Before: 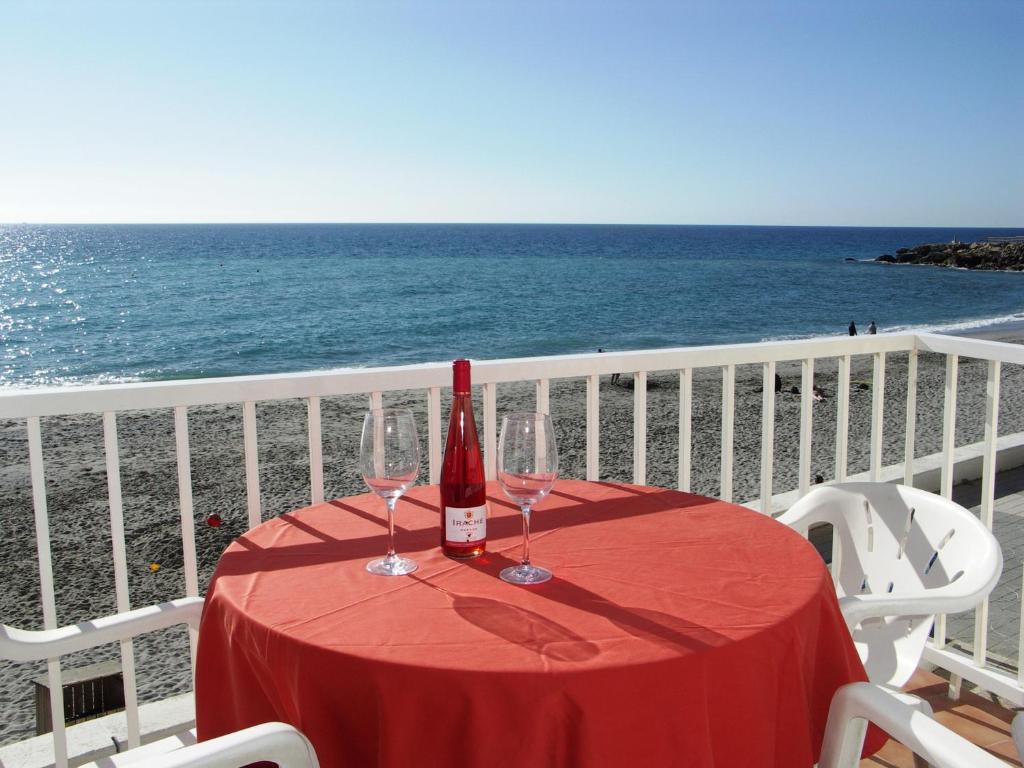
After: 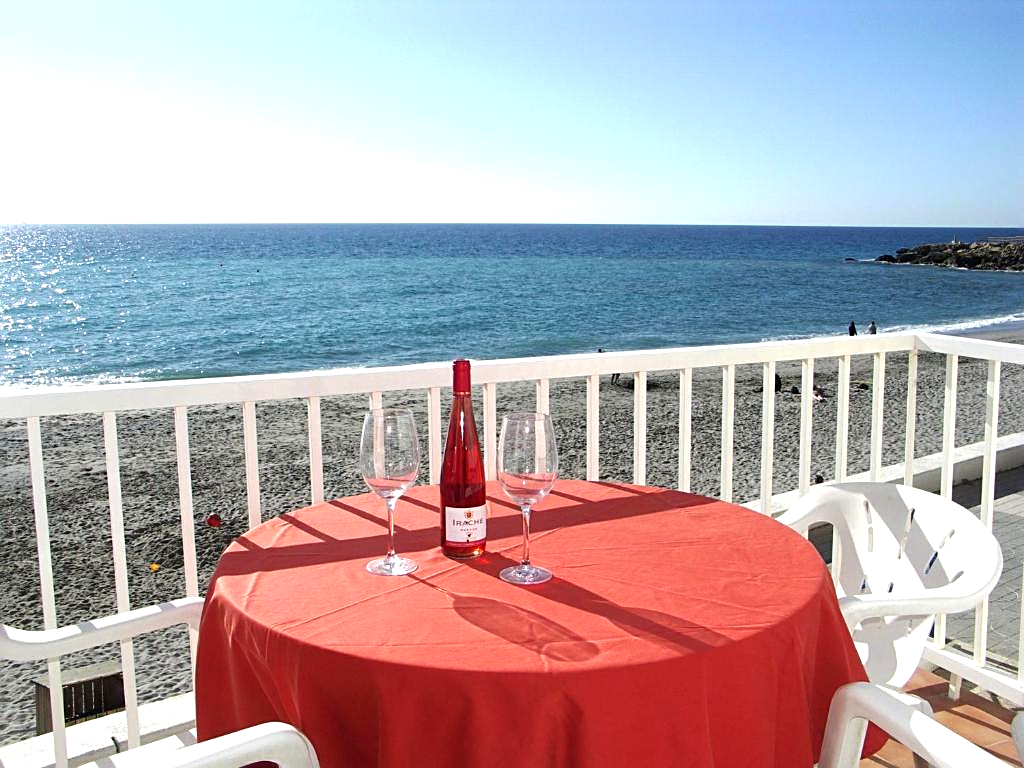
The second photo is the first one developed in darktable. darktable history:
sharpen: on, module defaults
exposure: exposure 0.608 EV, compensate highlight preservation false
